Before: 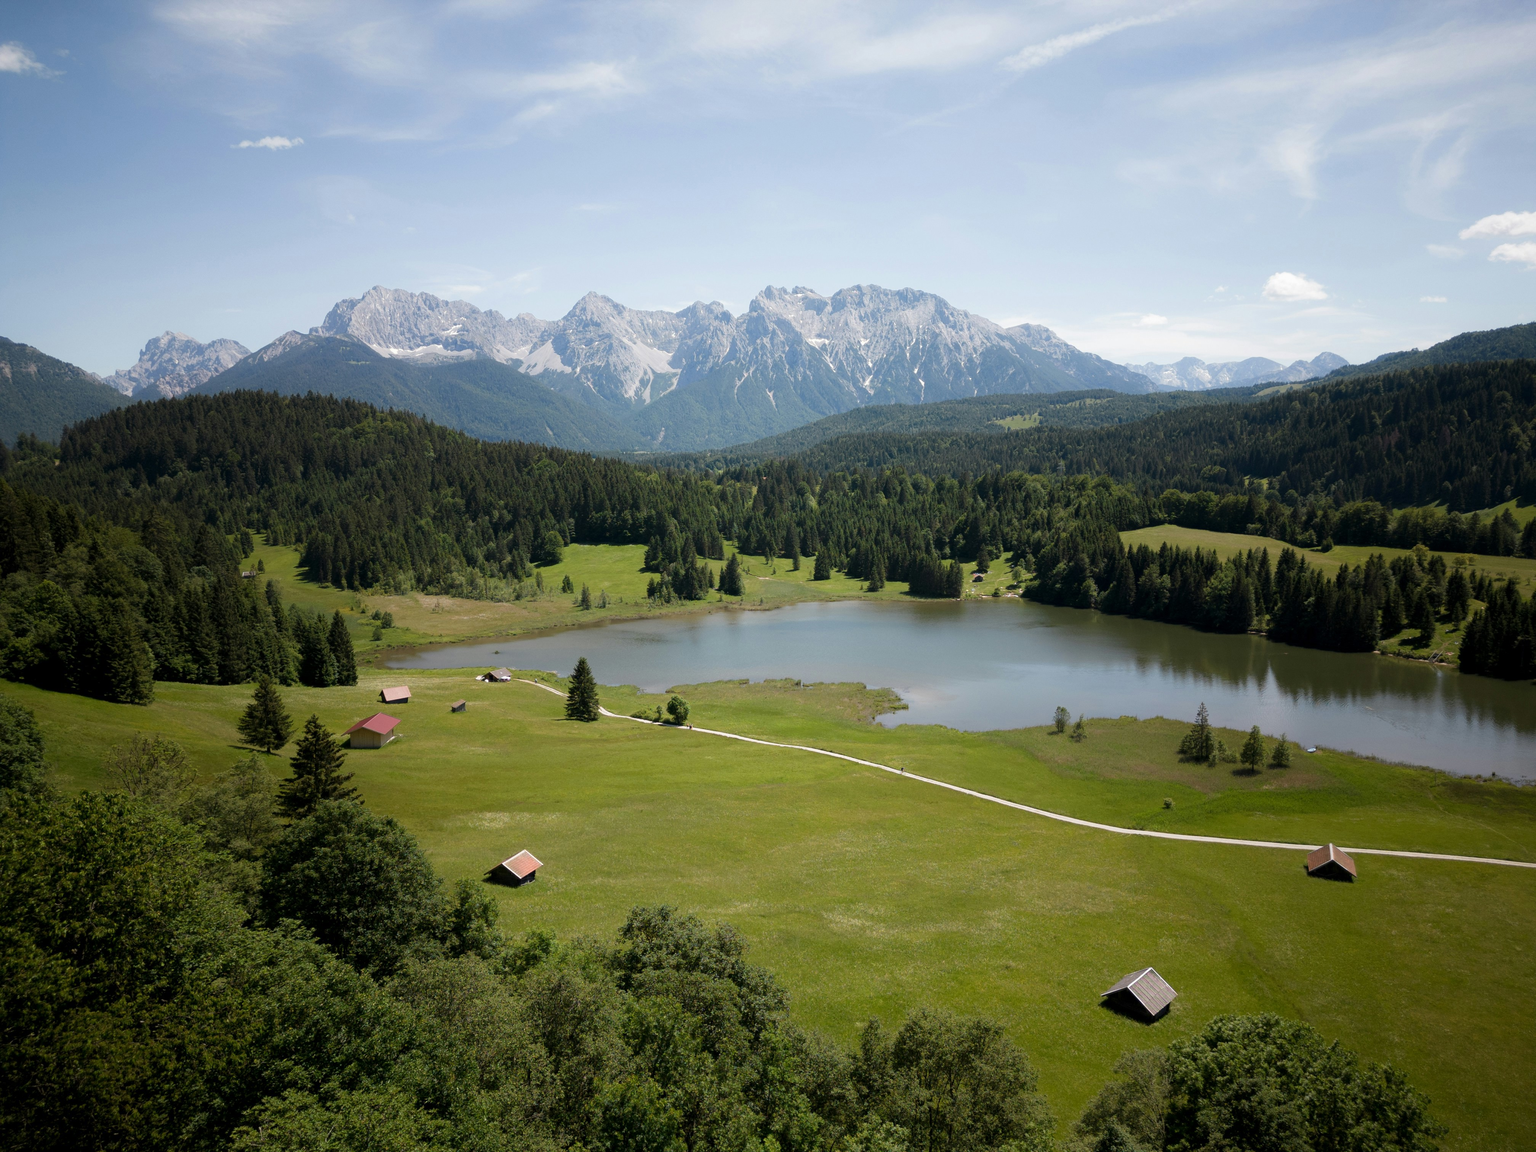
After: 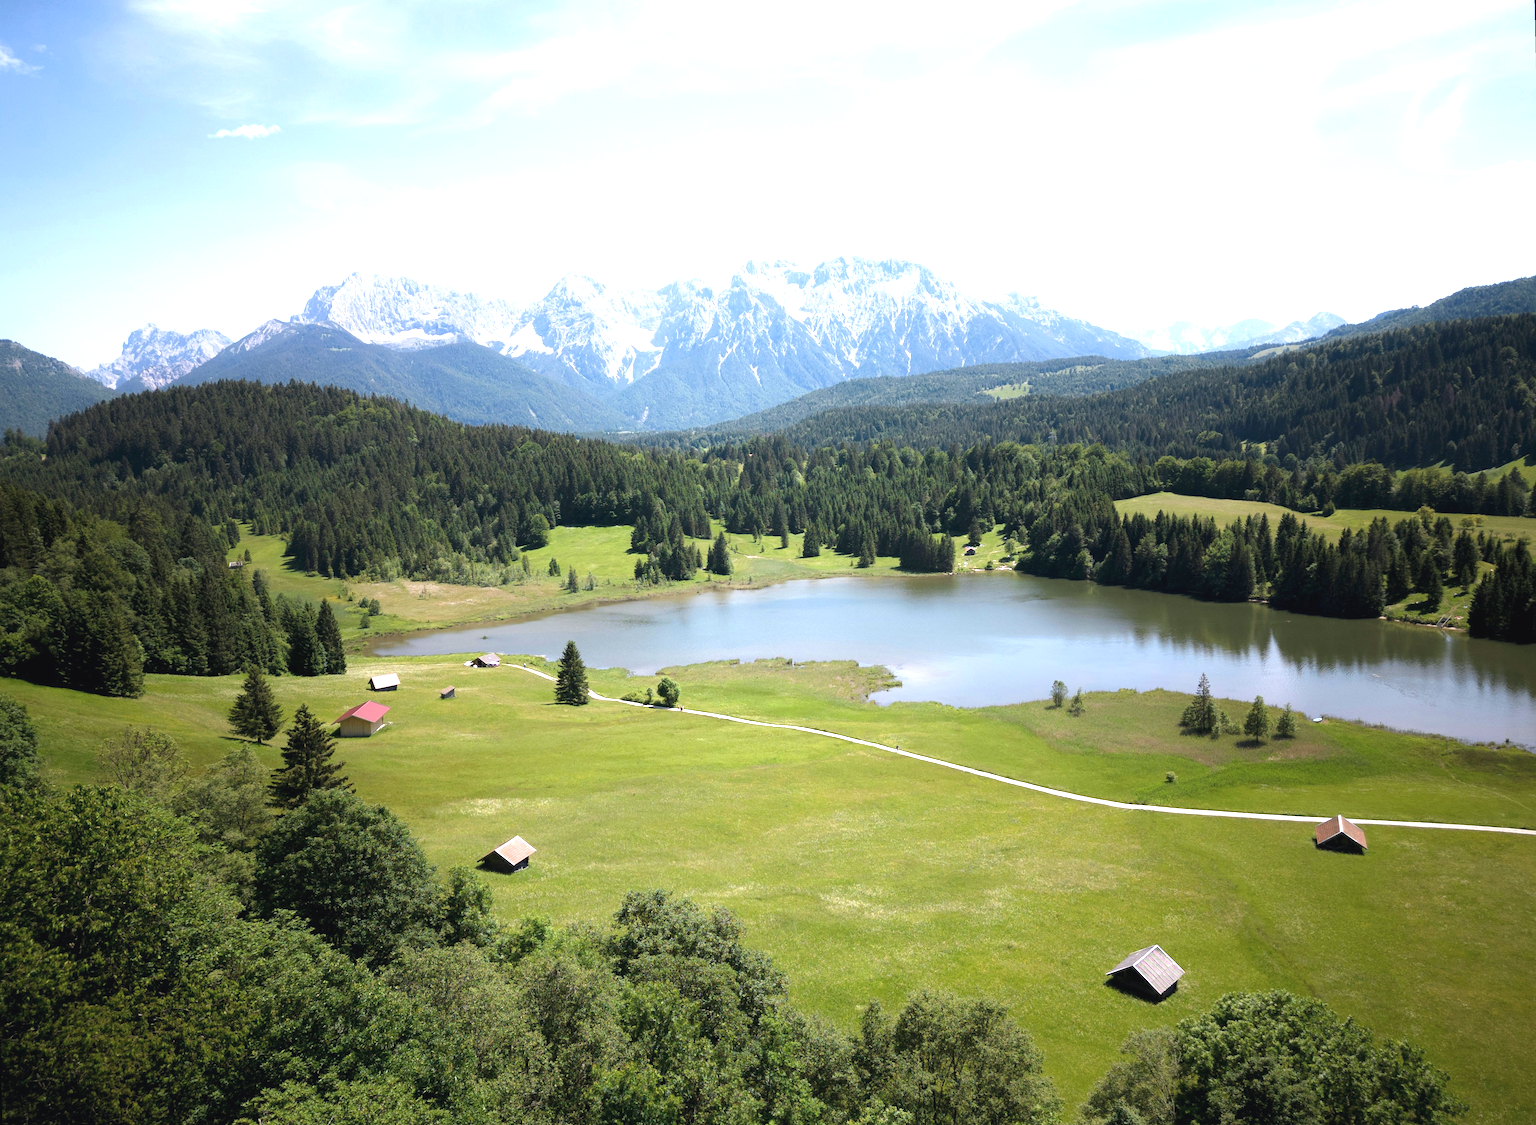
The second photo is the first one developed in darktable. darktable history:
exposure: black level correction -0.002, exposure 1.115 EV, compensate highlight preservation false
rotate and perspective: rotation -1.32°, lens shift (horizontal) -0.031, crop left 0.015, crop right 0.985, crop top 0.047, crop bottom 0.982
color calibration: illuminant as shot in camera, x 0.358, y 0.373, temperature 4628.91 K
